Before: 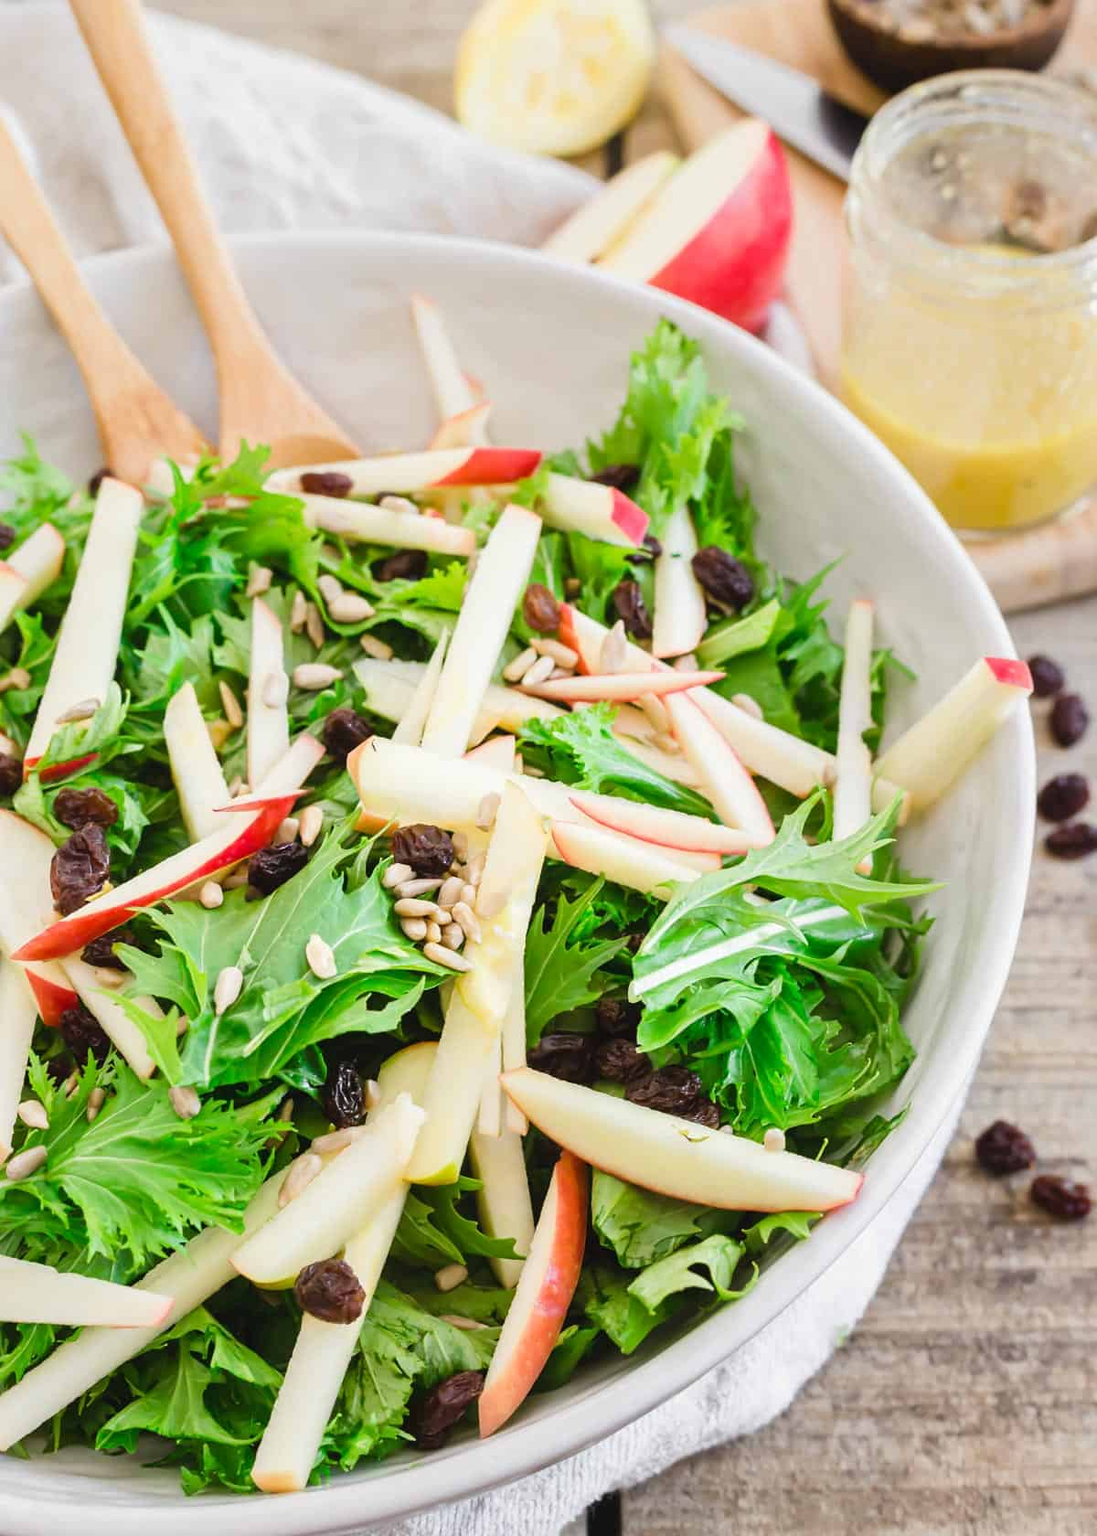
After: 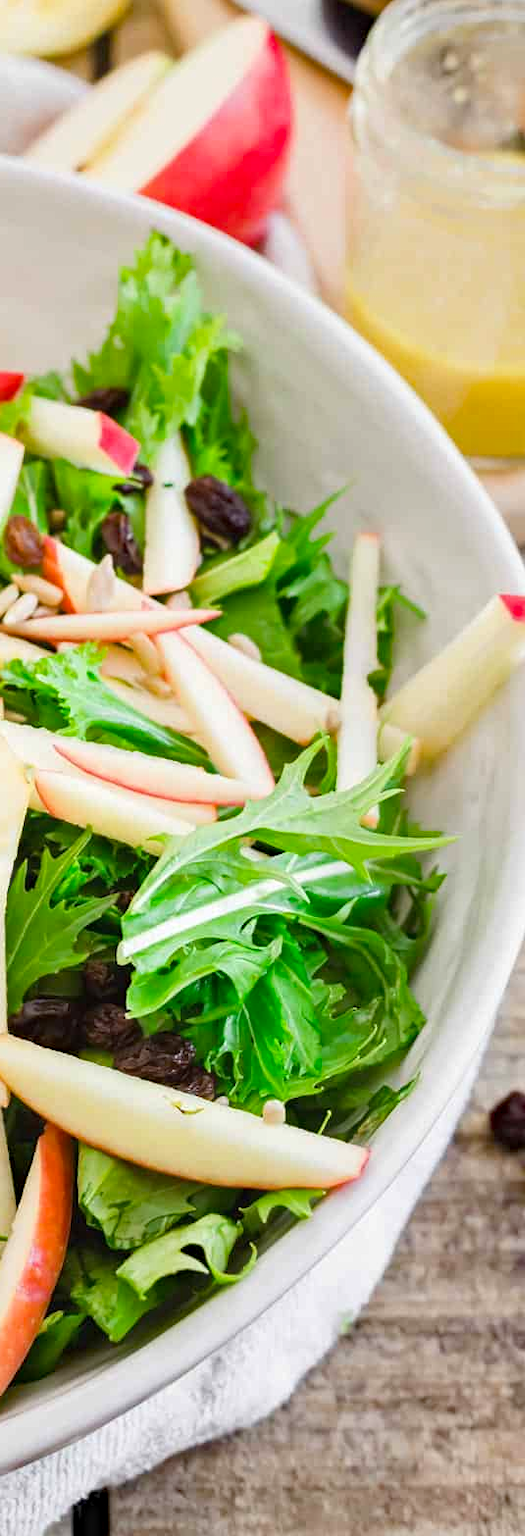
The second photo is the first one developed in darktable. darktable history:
haze removal: strength 0.412, compatibility mode true
crop: left 47.411%, top 6.753%, right 7.892%
tone equalizer: on, module defaults
